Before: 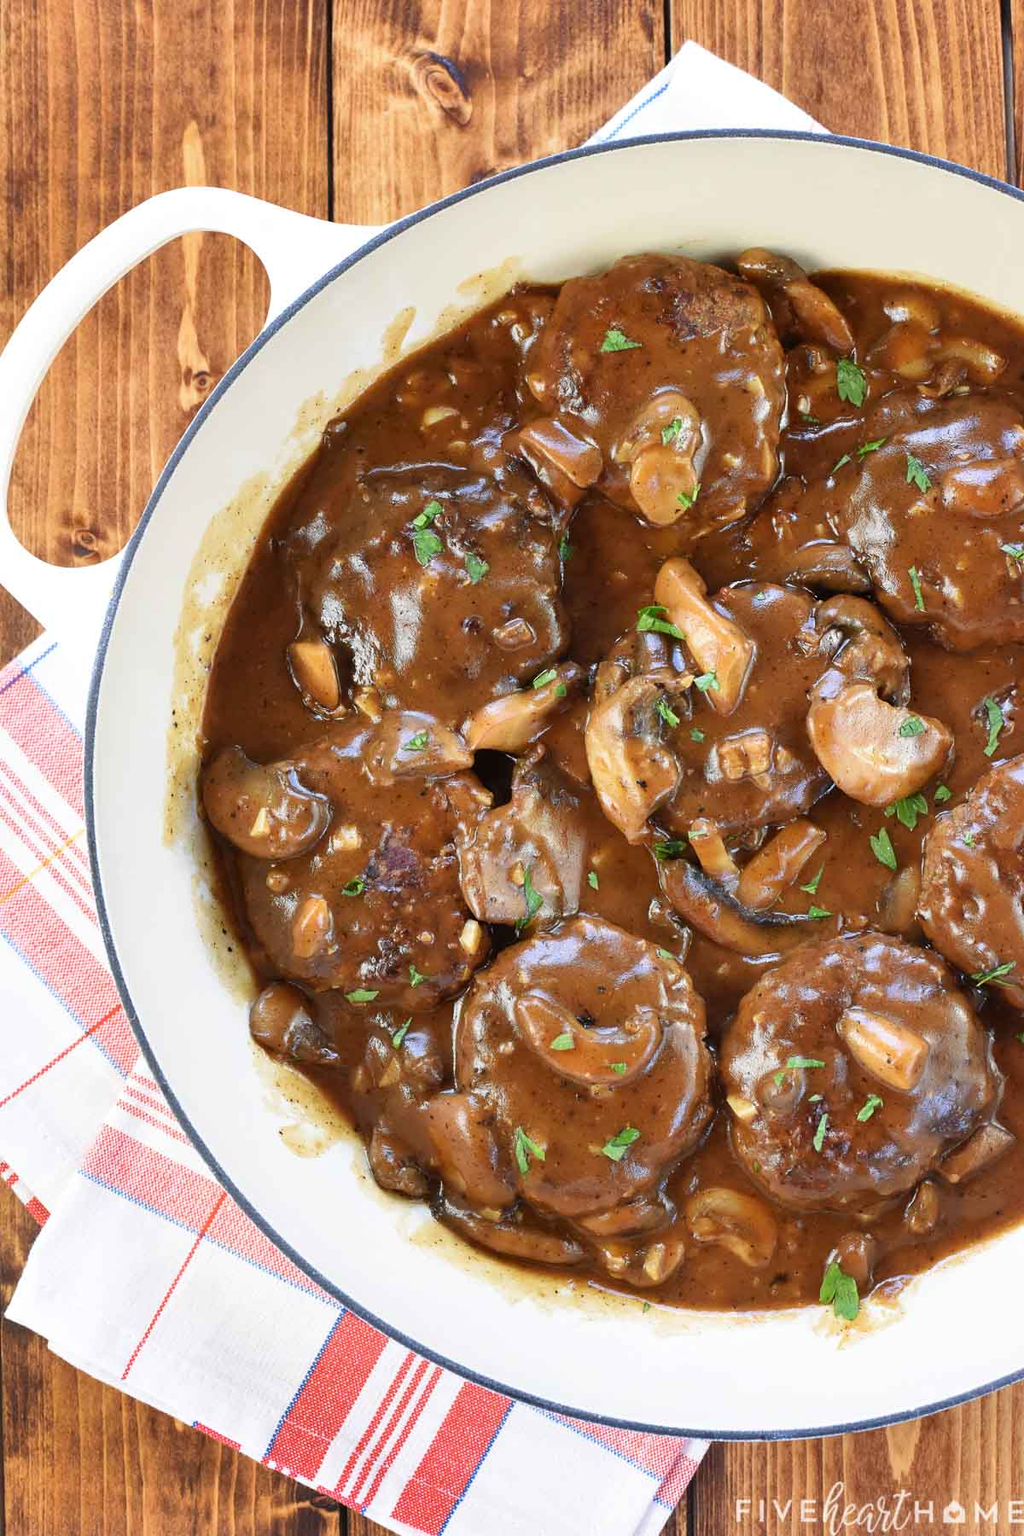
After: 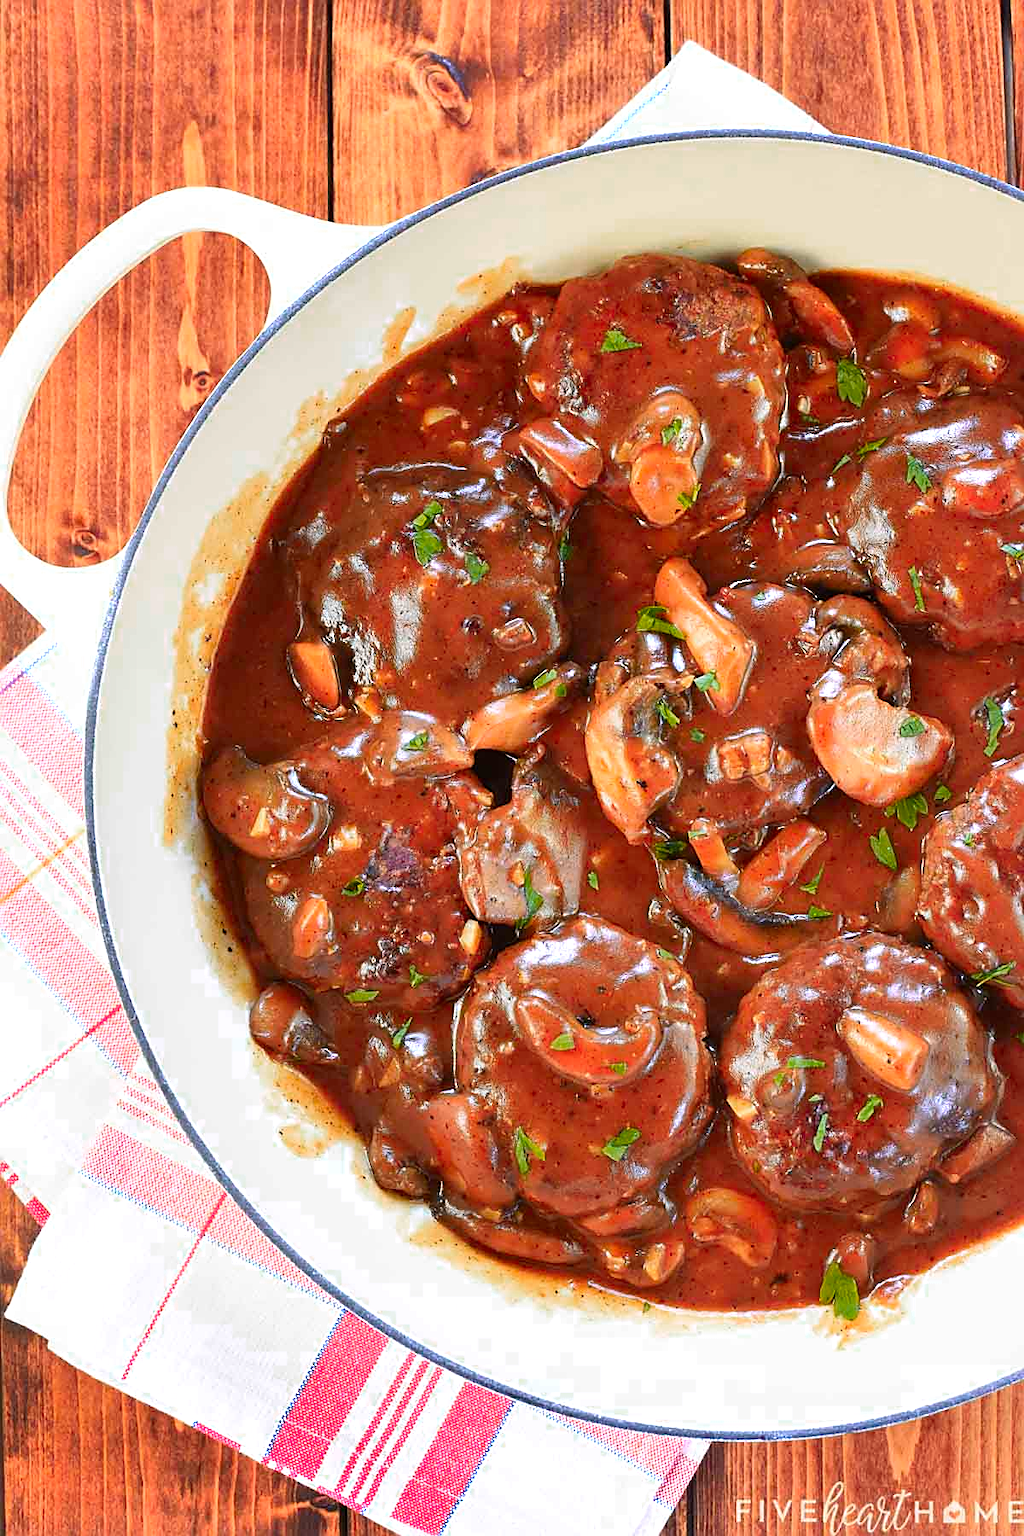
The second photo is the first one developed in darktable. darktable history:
sharpen: on, module defaults
color zones: curves: ch0 [(0.473, 0.374) (0.742, 0.784)]; ch1 [(0.354, 0.737) (0.742, 0.705)]; ch2 [(0.318, 0.421) (0.758, 0.532)]
